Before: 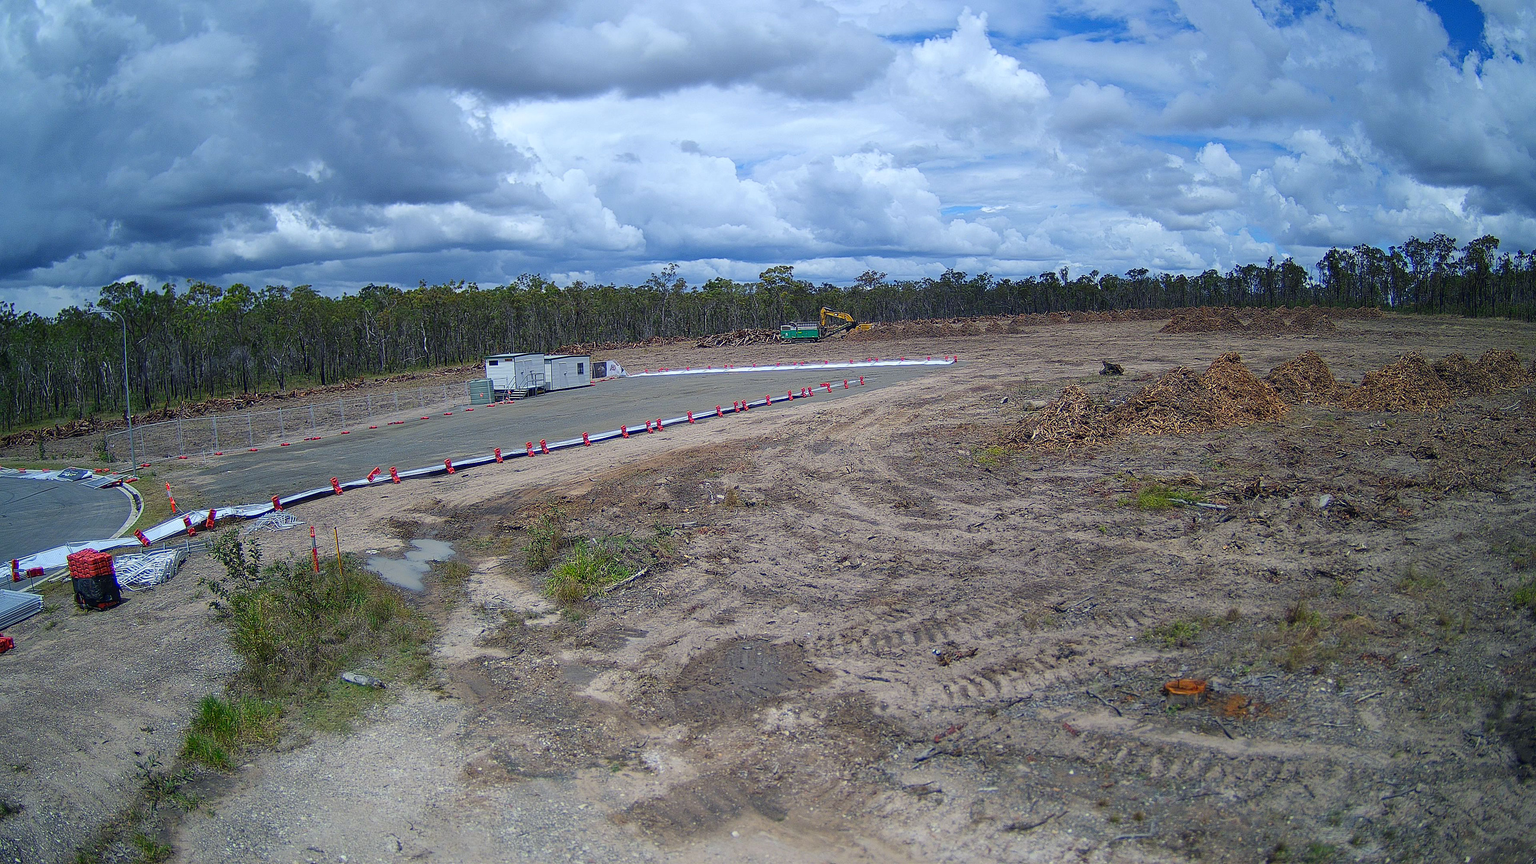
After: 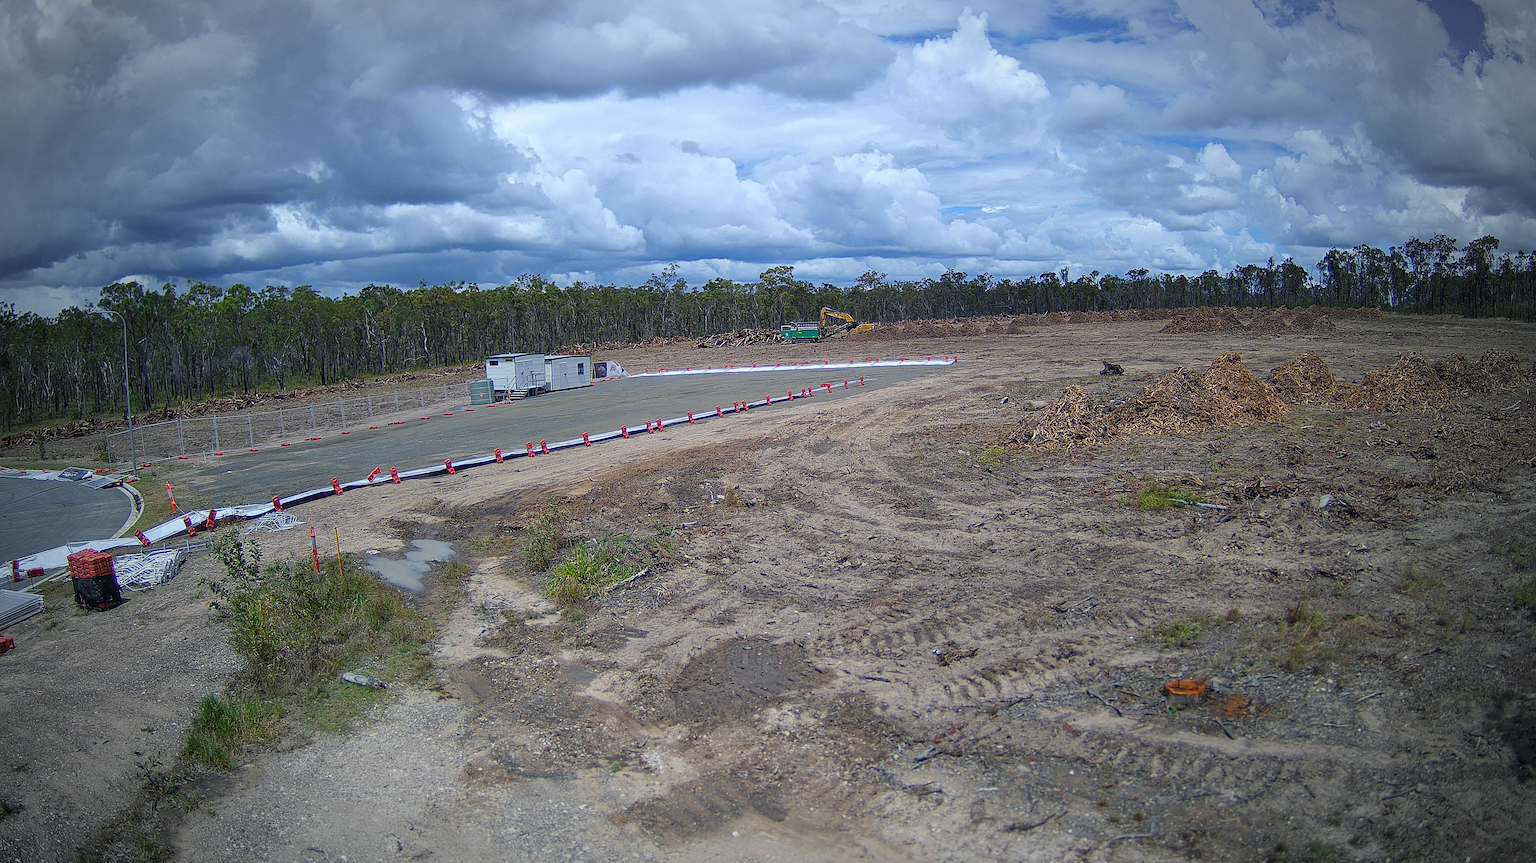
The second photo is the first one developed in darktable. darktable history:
vignetting: fall-off start 70.49%, width/height ratio 1.334
